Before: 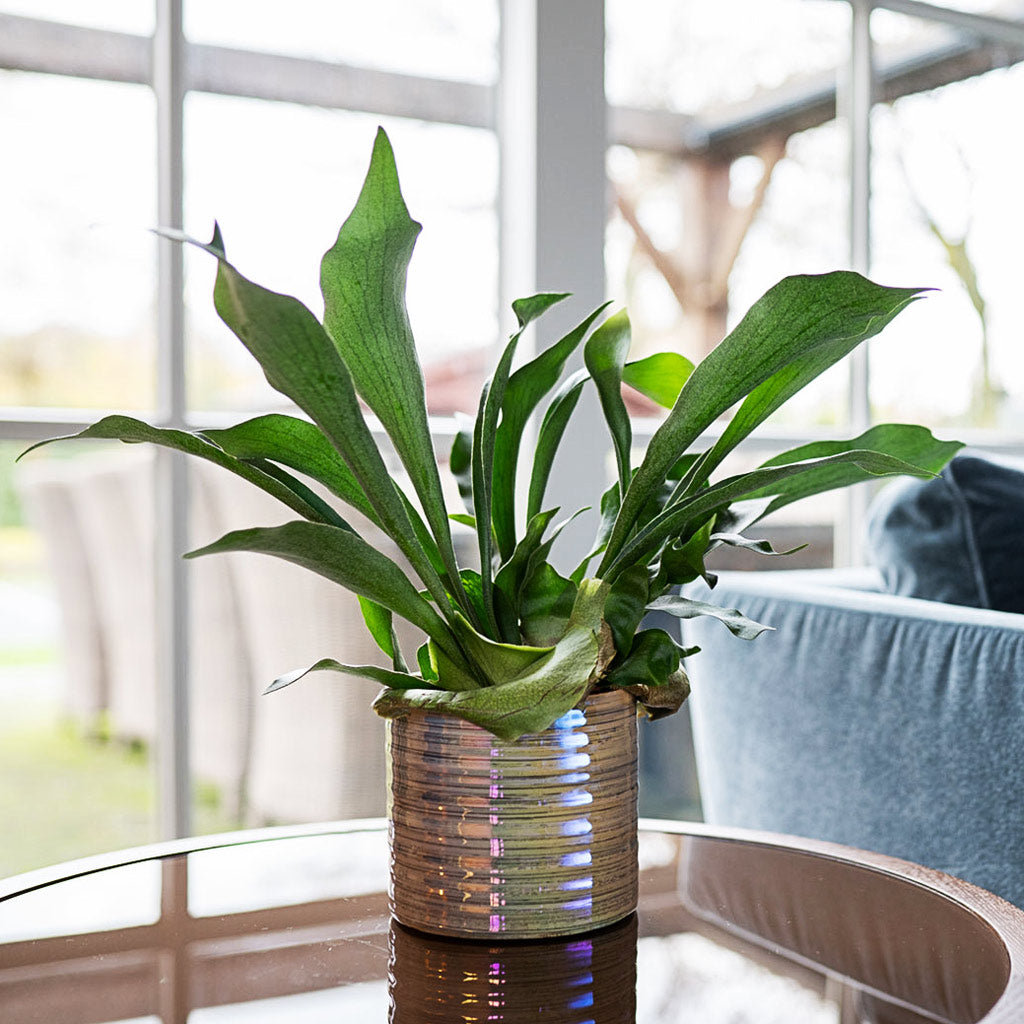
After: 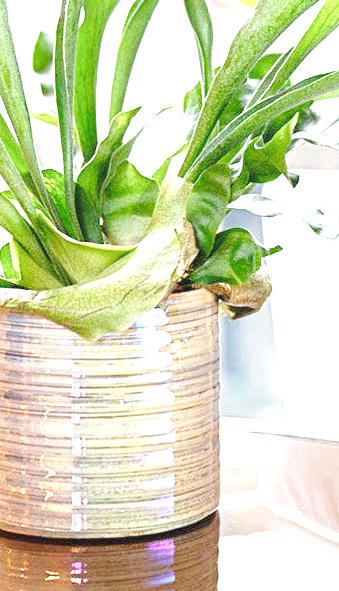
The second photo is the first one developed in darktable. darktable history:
crop: left 40.878%, top 39.176%, right 25.993%, bottom 3.081%
tone equalizer: -8 EV 0.25 EV, -7 EV 0.417 EV, -6 EV 0.417 EV, -5 EV 0.25 EV, -3 EV -0.25 EV, -2 EV -0.417 EV, -1 EV -0.417 EV, +0 EV -0.25 EV, edges refinement/feathering 500, mask exposure compensation -1.57 EV, preserve details guided filter
base curve: curves: ch0 [(0, 0.007) (0.028, 0.063) (0.121, 0.311) (0.46, 0.743) (0.859, 0.957) (1, 1)], preserve colors none
exposure: exposure 2.25 EV, compensate highlight preservation false
